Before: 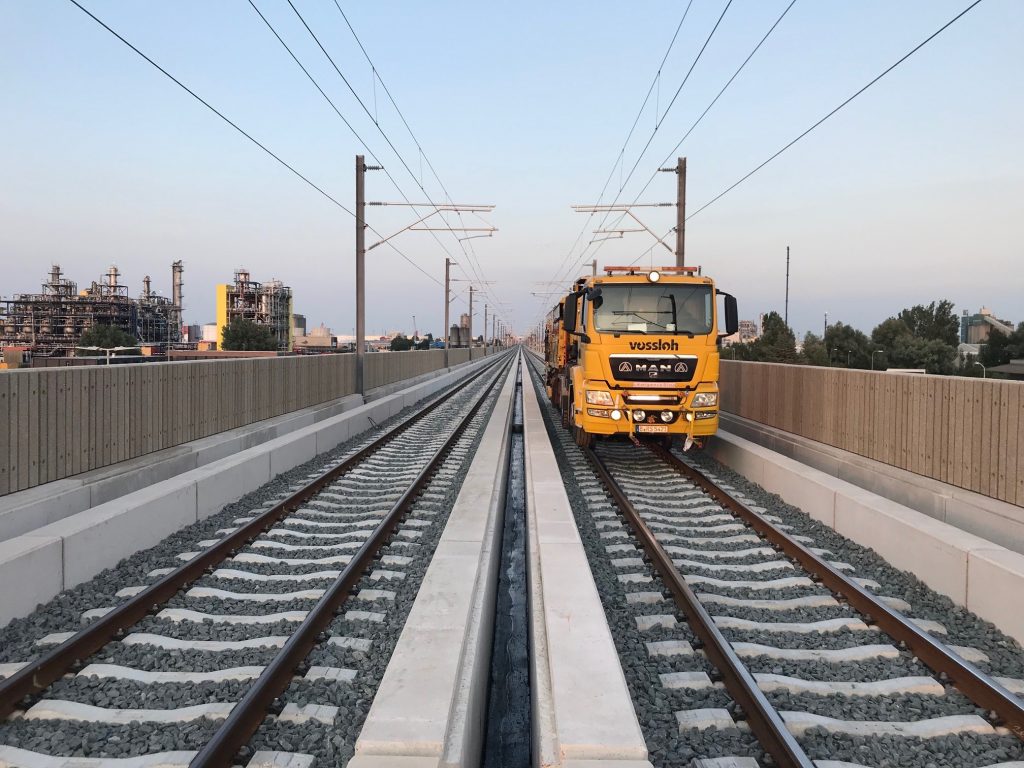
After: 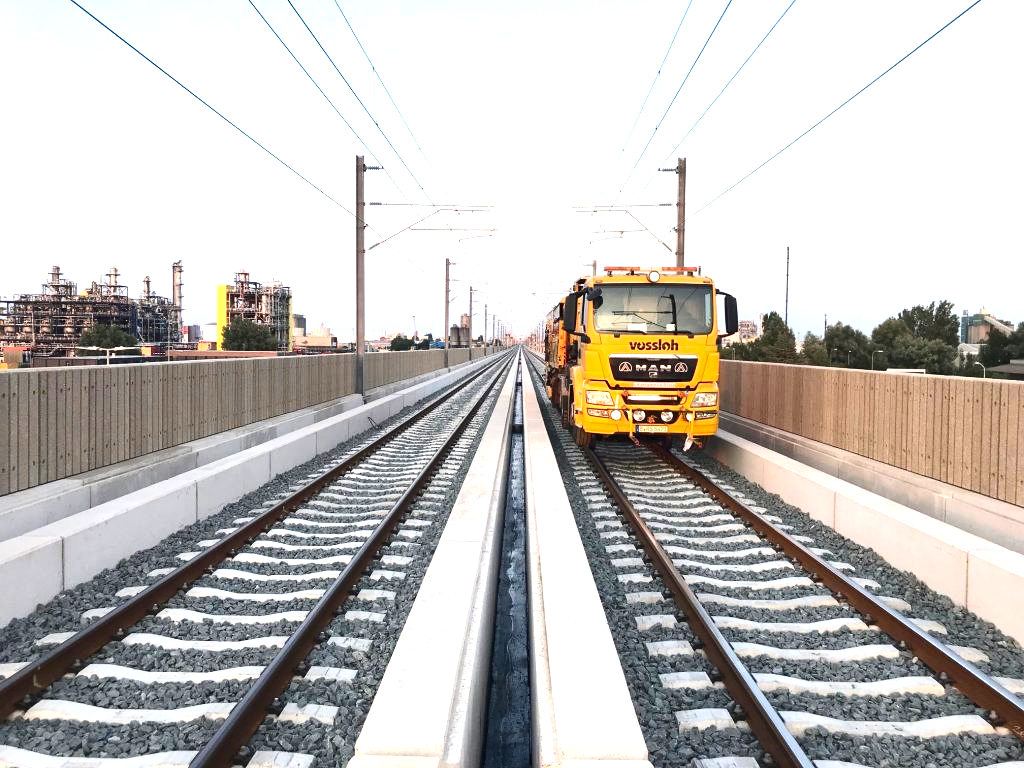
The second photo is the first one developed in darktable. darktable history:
contrast brightness saturation: contrast 0.13, brightness -0.05, saturation 0.16
exposure: black level correction 0, exposure 1.1 EV, compensate highlight preservation false
